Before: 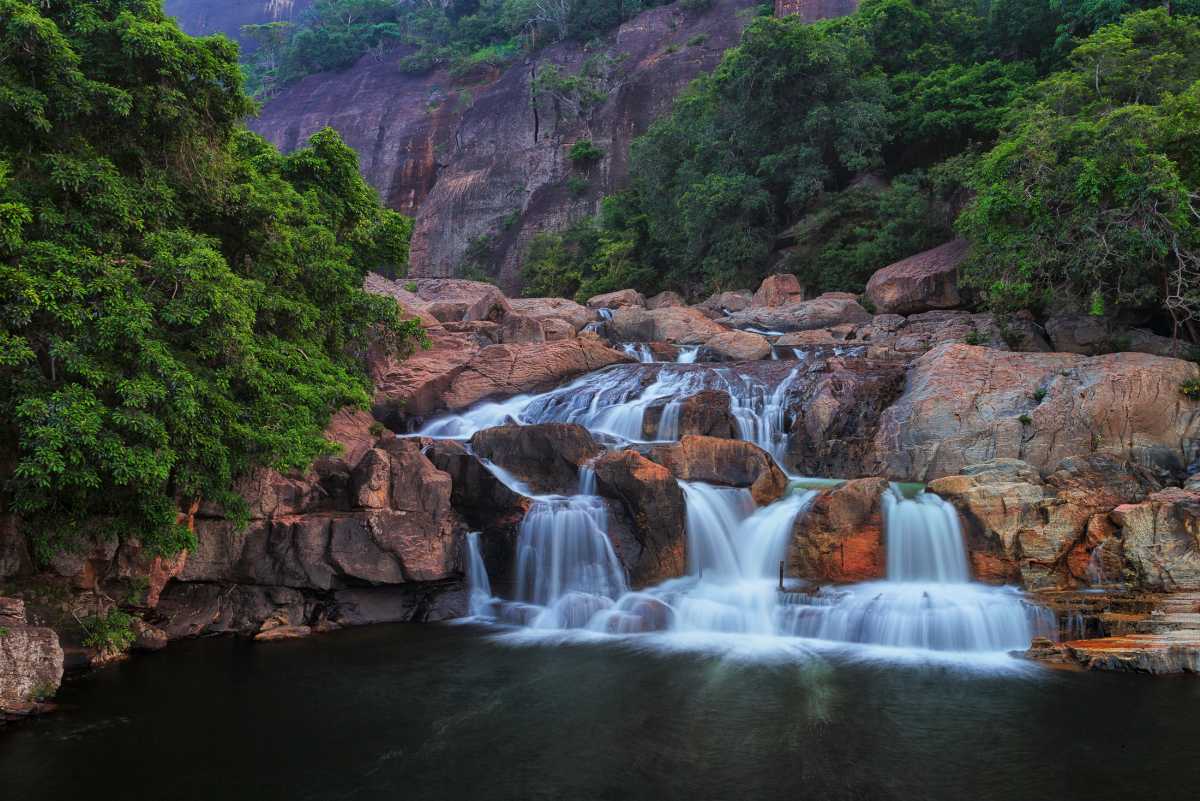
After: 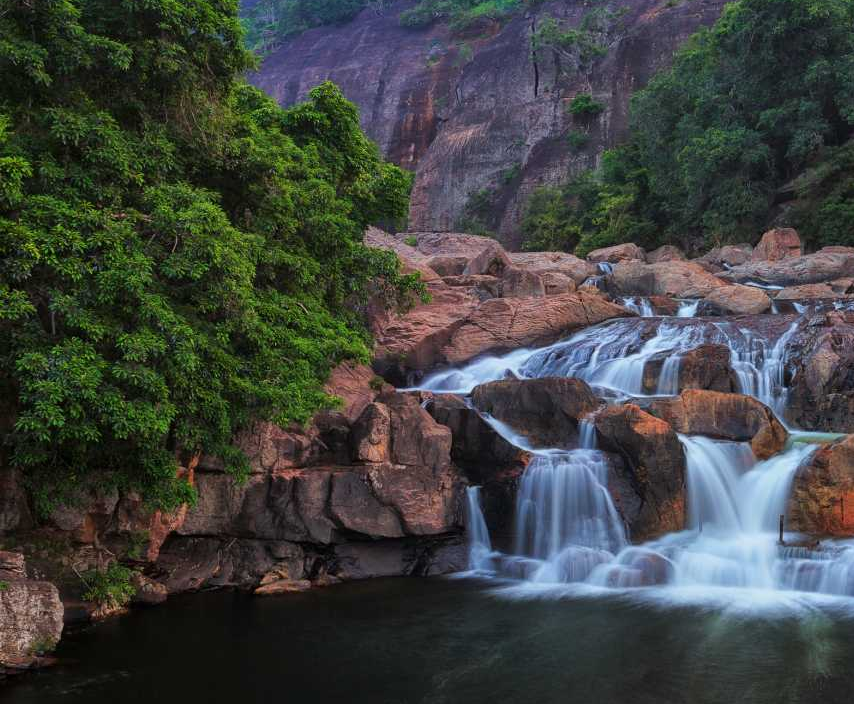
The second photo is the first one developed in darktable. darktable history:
crop: top 5.809%, right 27.896%, bottom 5.563%
